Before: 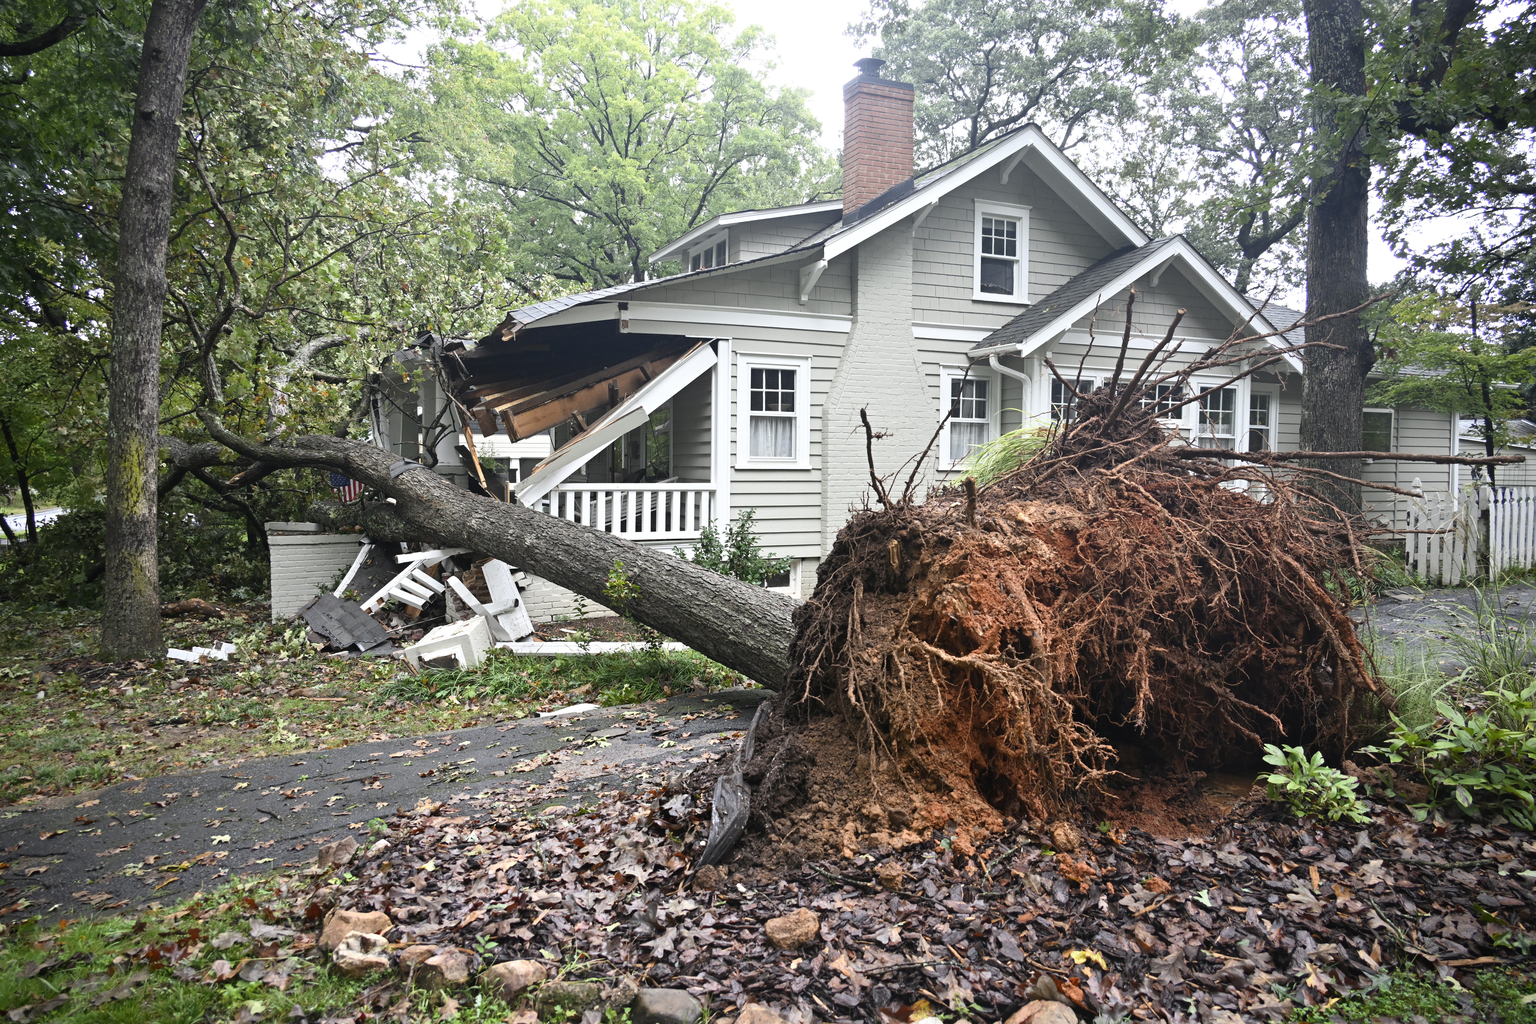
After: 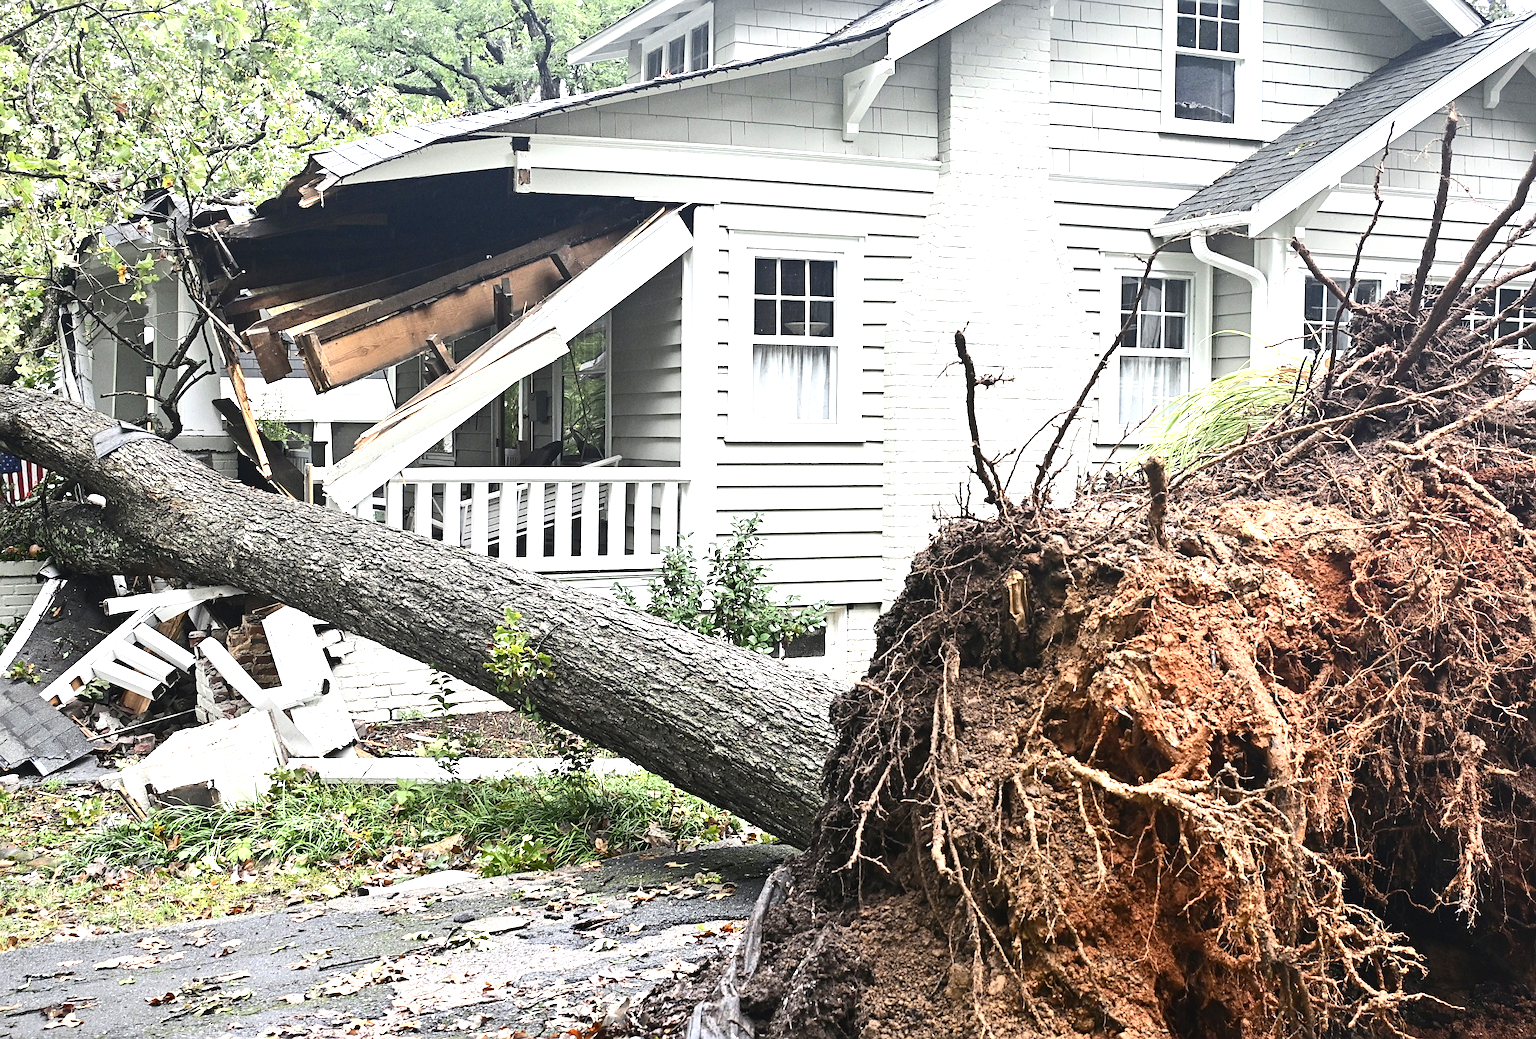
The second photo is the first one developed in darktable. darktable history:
sharpen: radius 3.073
crop and rotate: left 22.053%, top 22.253%, right 23.268%, bottom 22.271%
exposure: black level correction 0, exposure 1.106 EV, compensate highlight preservation false
contrast brightness saturation: contrast 0.216
